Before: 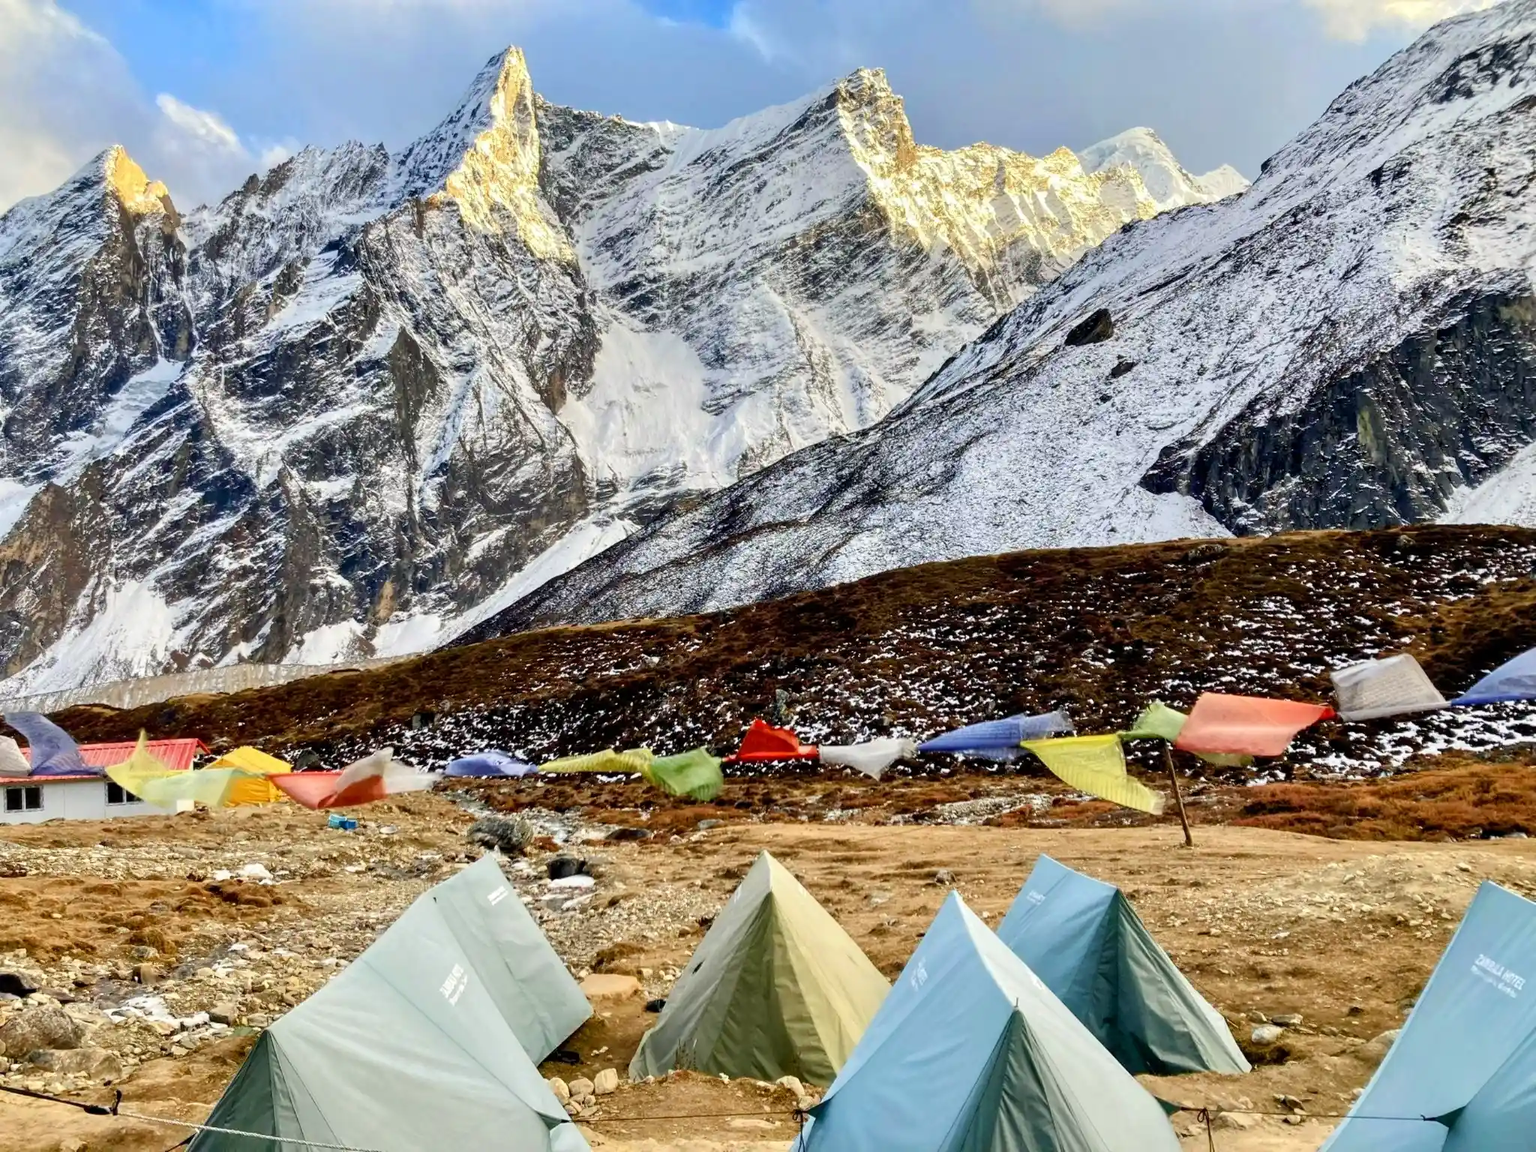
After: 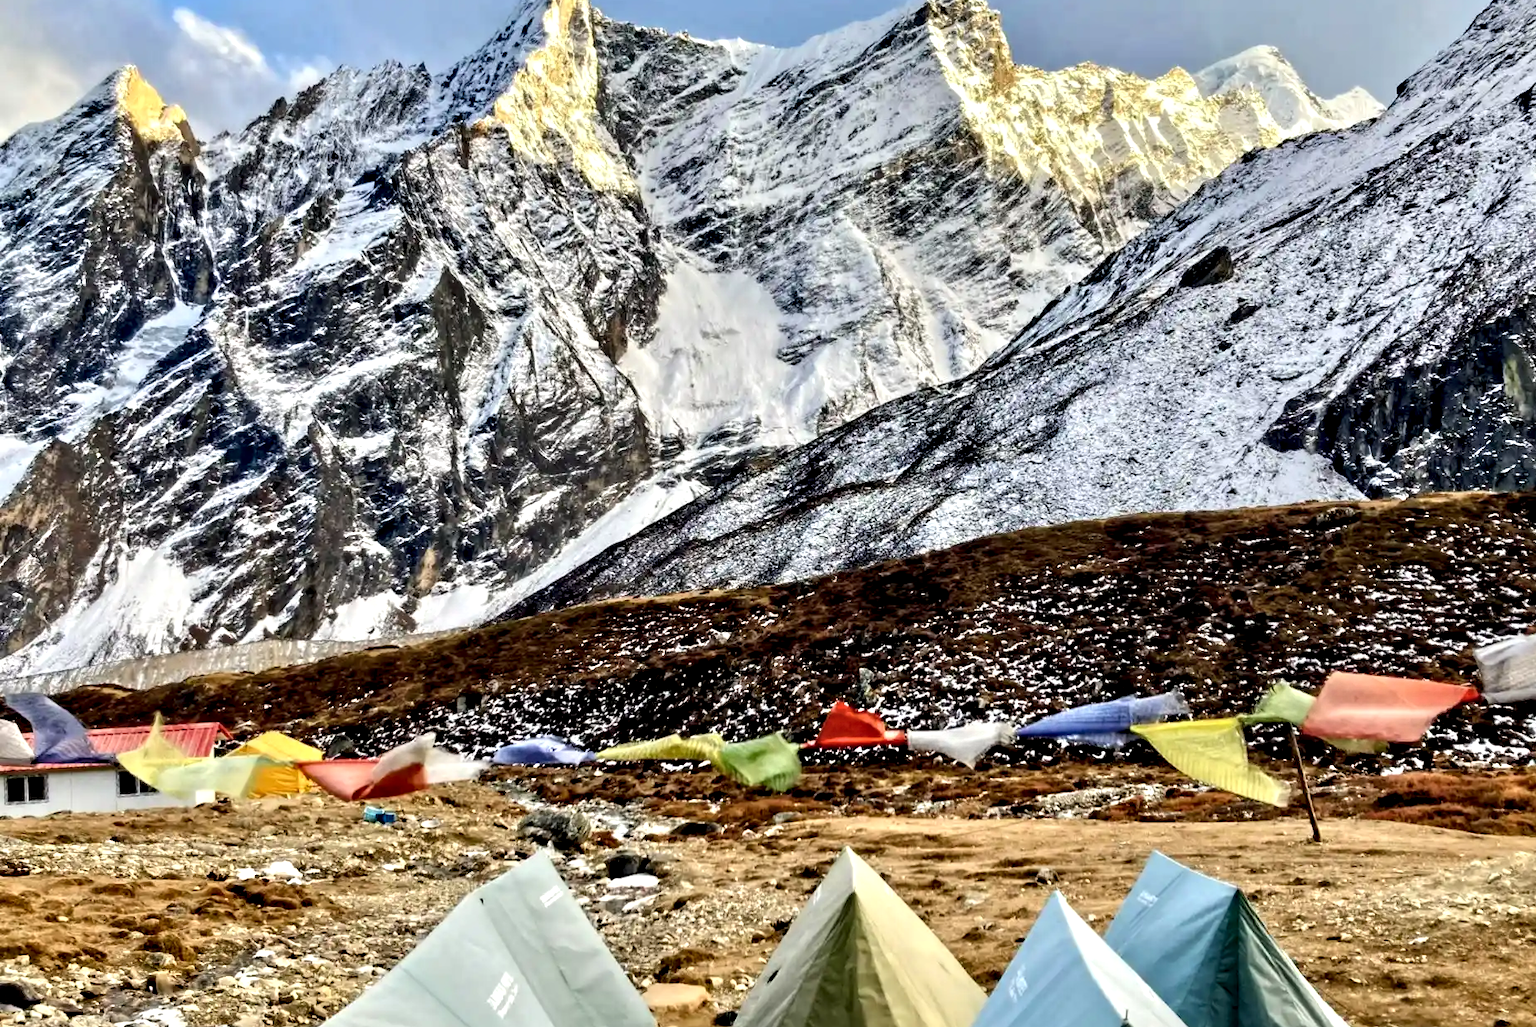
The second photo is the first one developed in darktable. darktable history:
crop: top 7.49%, right 9.717%, bottom 11.943%
contrast equalizer: y [[0.511, 0.558, 0.631, 0.632, 0.559, 0.512], [0.5 ×6], [0.507, 0.559, 0.627, 0.644, 0.647, 0.647], [0 ×6], [0 ×6]]
